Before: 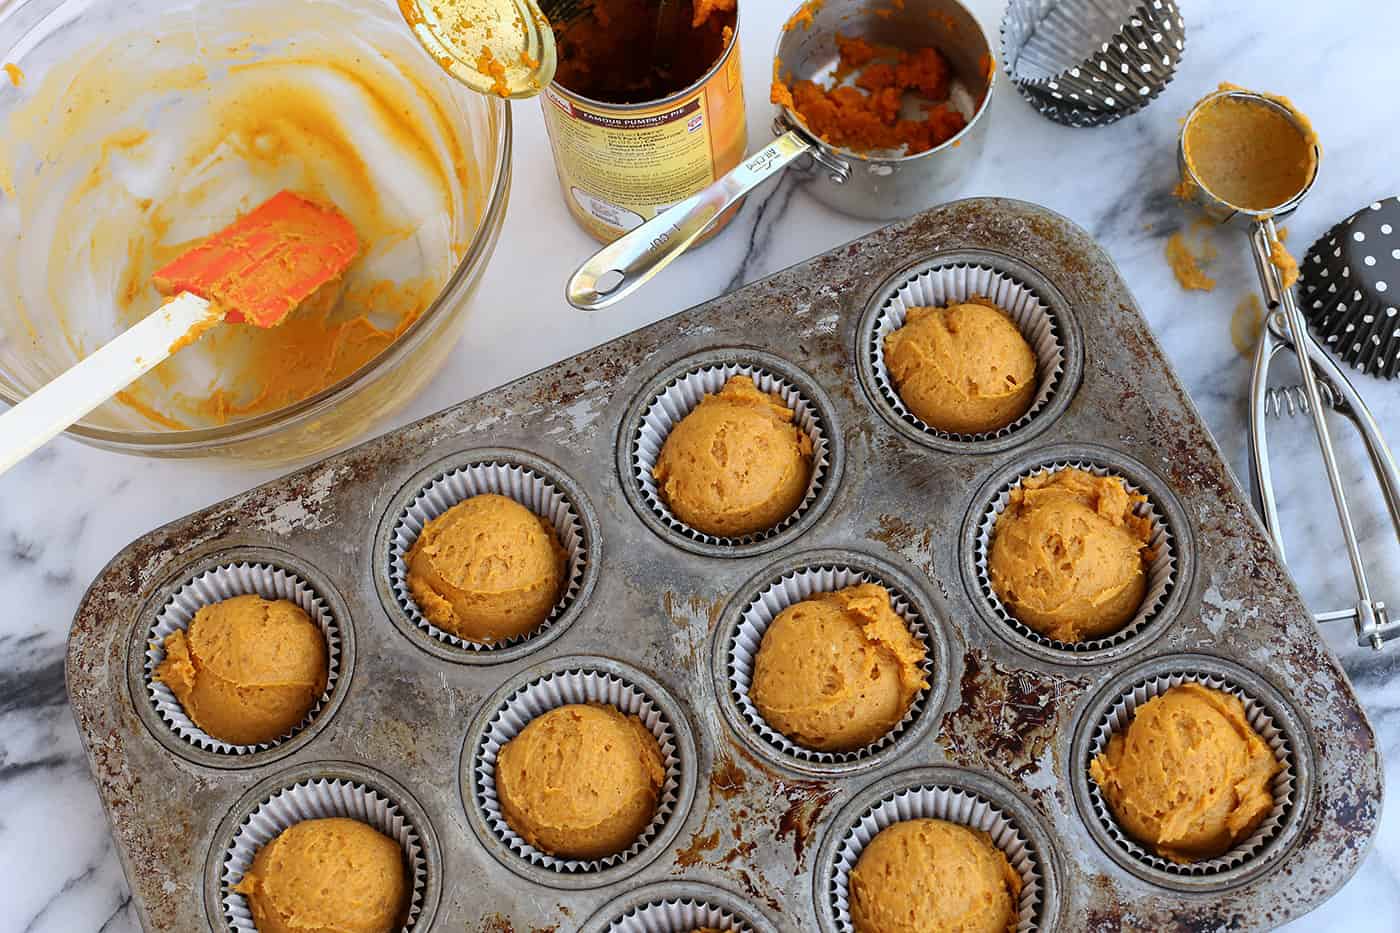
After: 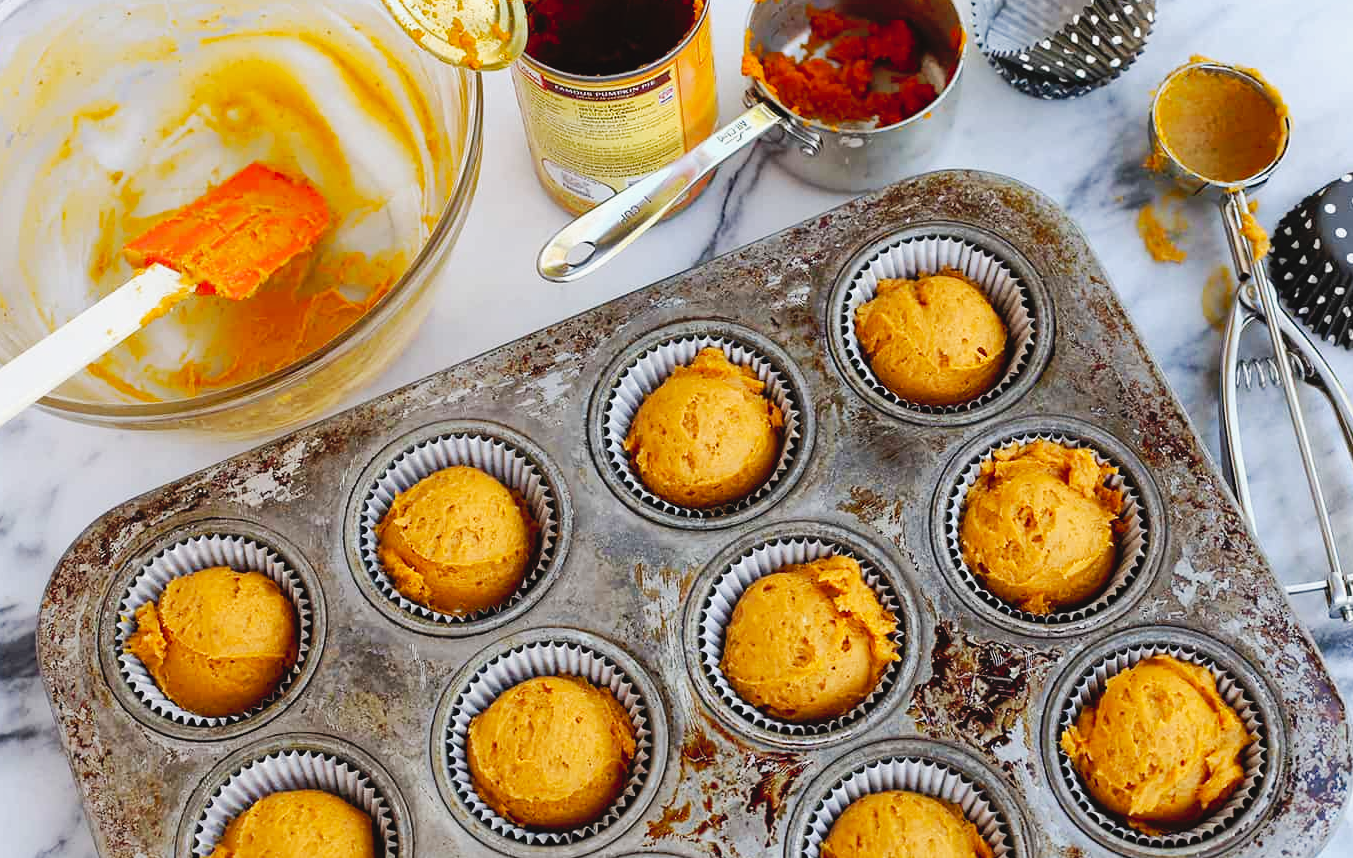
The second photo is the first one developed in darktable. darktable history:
crop: left 2.142%, top 3.04%, right 1.203%, bottom 4.916%
shadows and highlights: on, module defaults
tone curve: curves: ch0 [(0, 0.021) (0.148, 0.076) (0.232, 0.191) (0.398, 0.423) (0.572, 0.672) (0.705, 0.812) (0.877, 0.931) (0.99, 0.987)]; ch1 [(0, 0) (0.377, 0.325) (0.493, 0.486) (0.508, 0.502) (0.515, 0.514) (0.554, 0.586) (0.623, 0.658) (0.701, 0.704) (0.778, 0.751) (1, 1)]; ch2 [(0, 0) (0.431, 0.398) (0.485, 0.486) (0.495, 0.498) (0.511, 0.507) (0.58, 0.66) (0.679, 0.757) (0.749, 0.829) (1, 0.991)], preserve colors none
